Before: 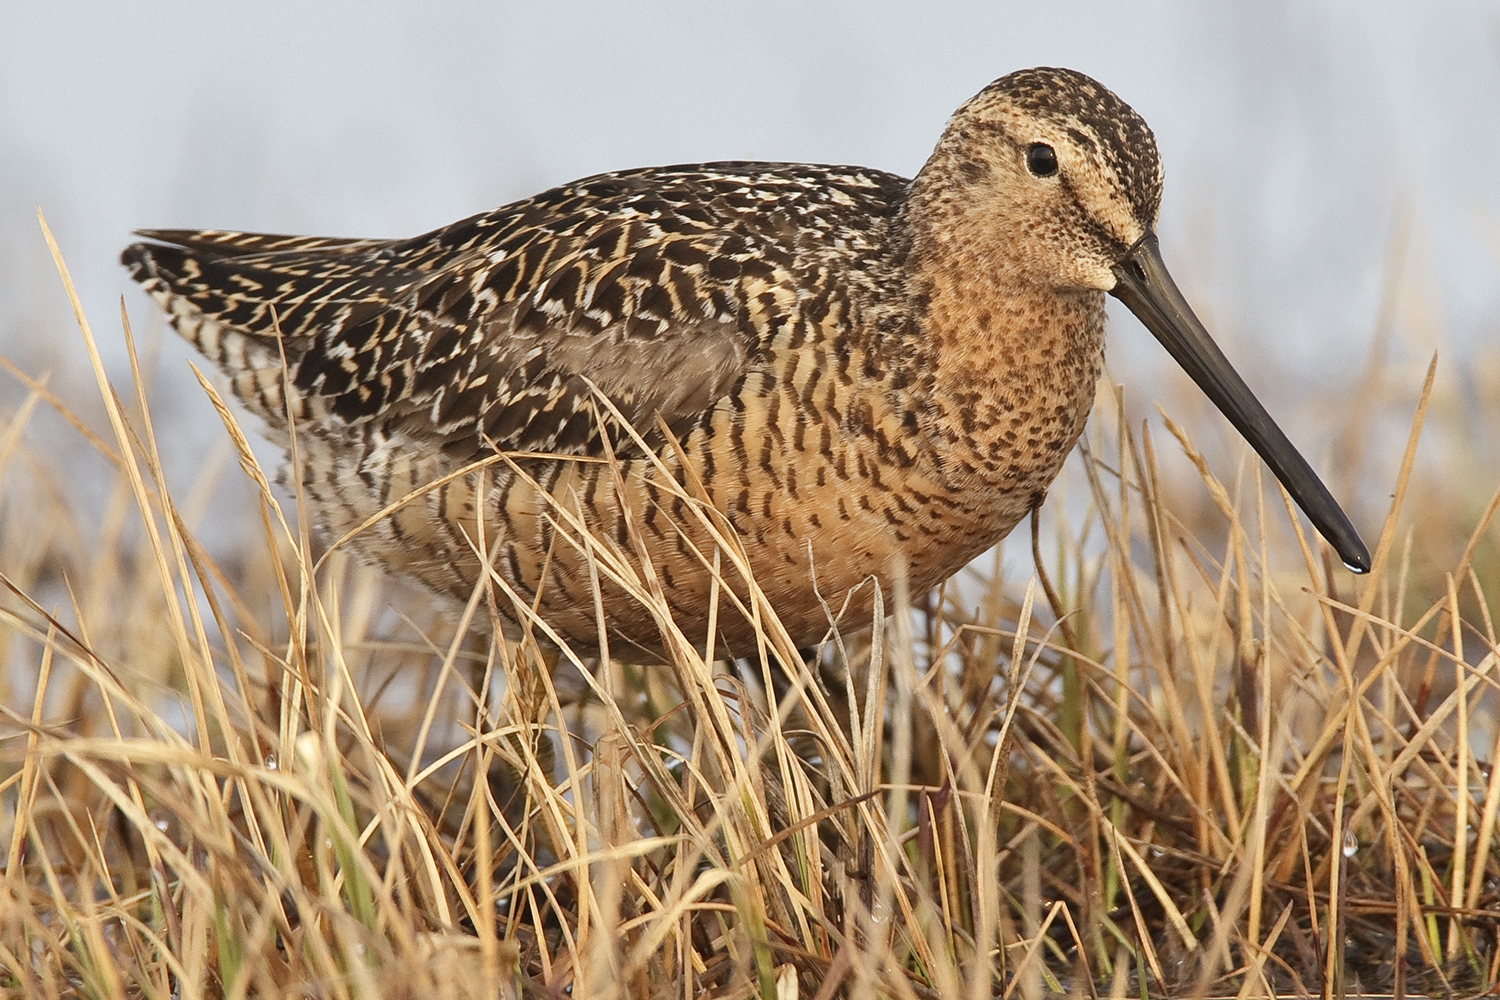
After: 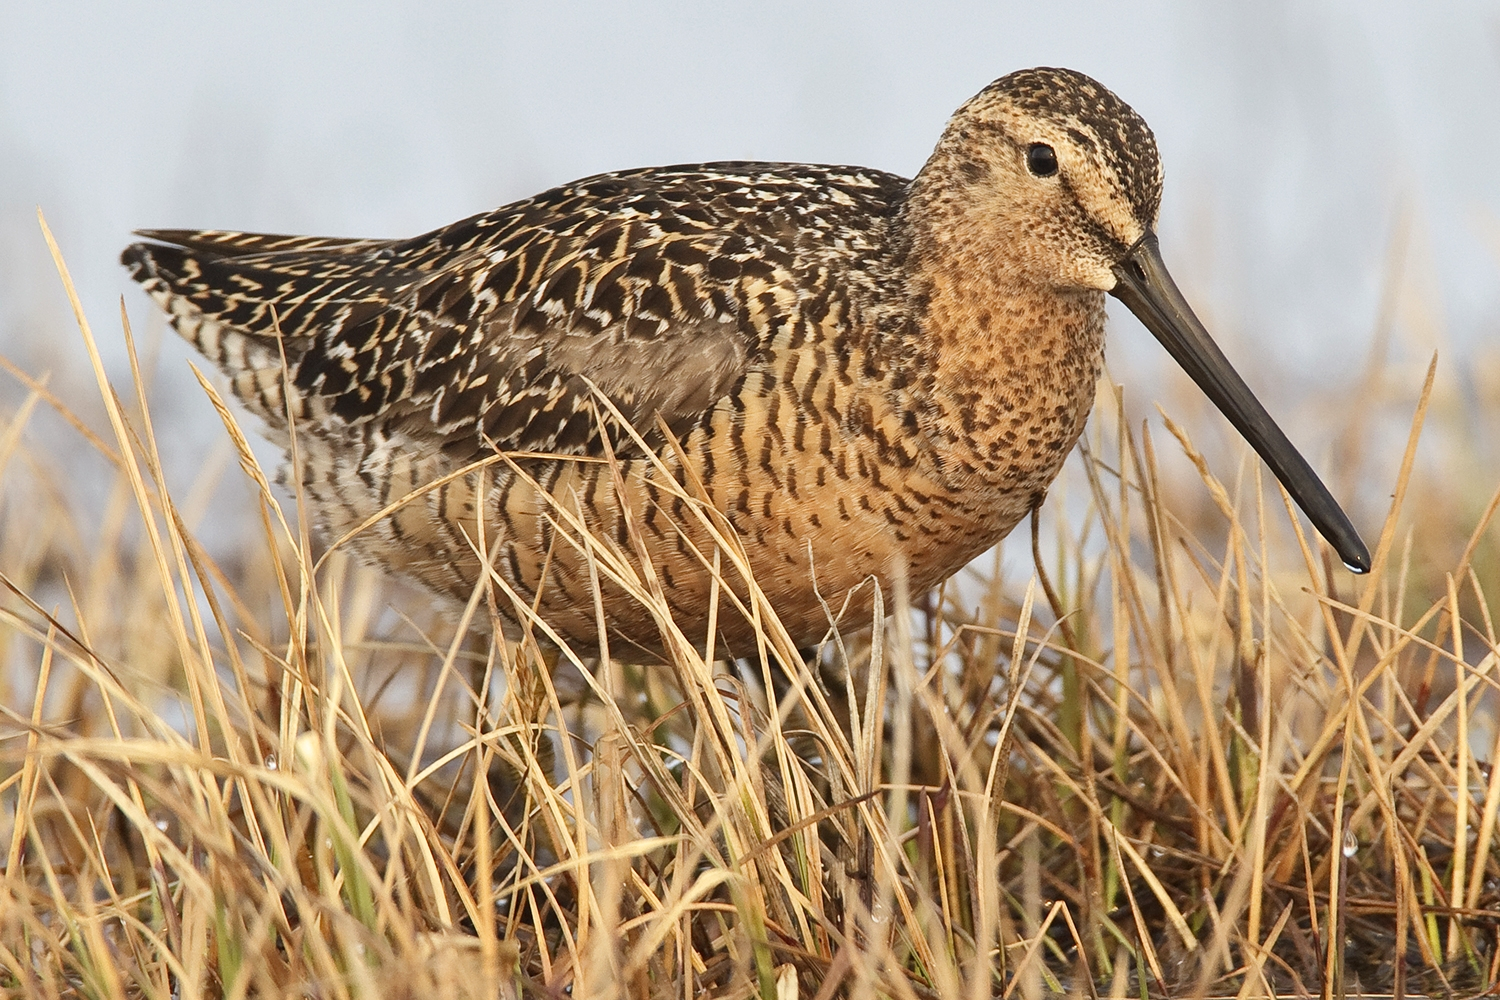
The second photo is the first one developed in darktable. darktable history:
contrast brightness saturation: contrast 0.099, brightness 0.031, saturation 0.093
